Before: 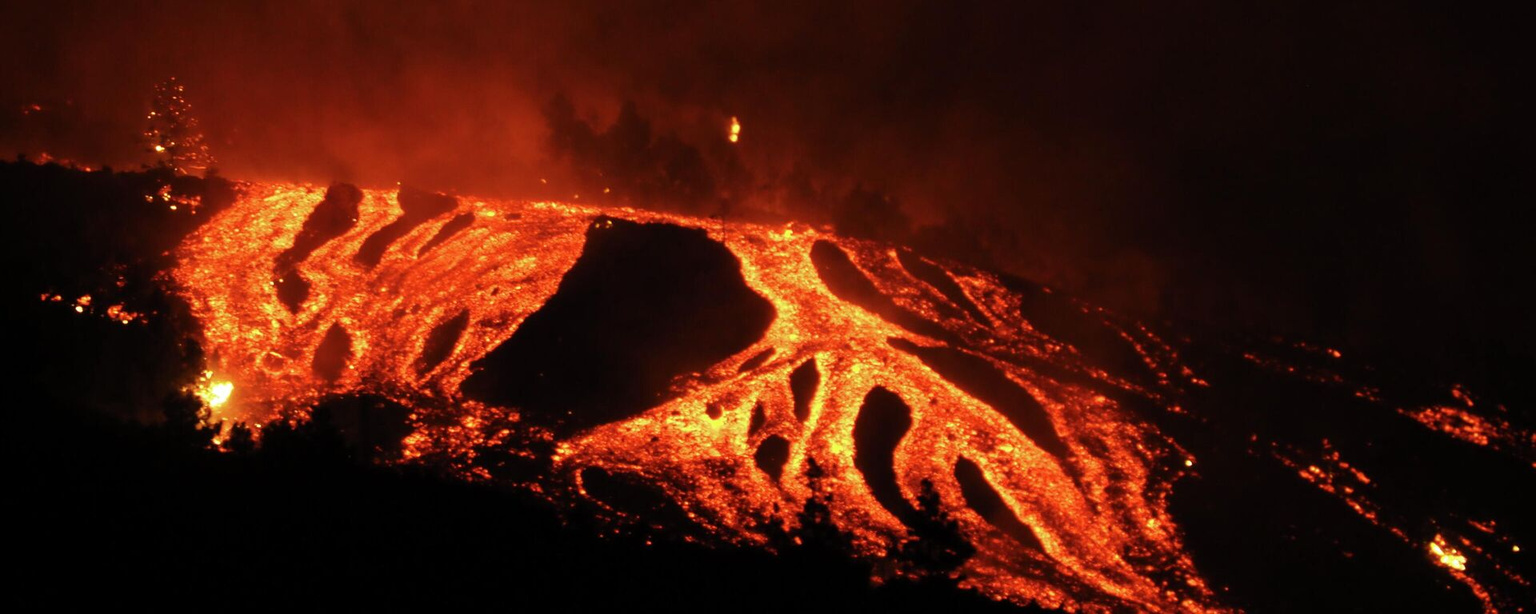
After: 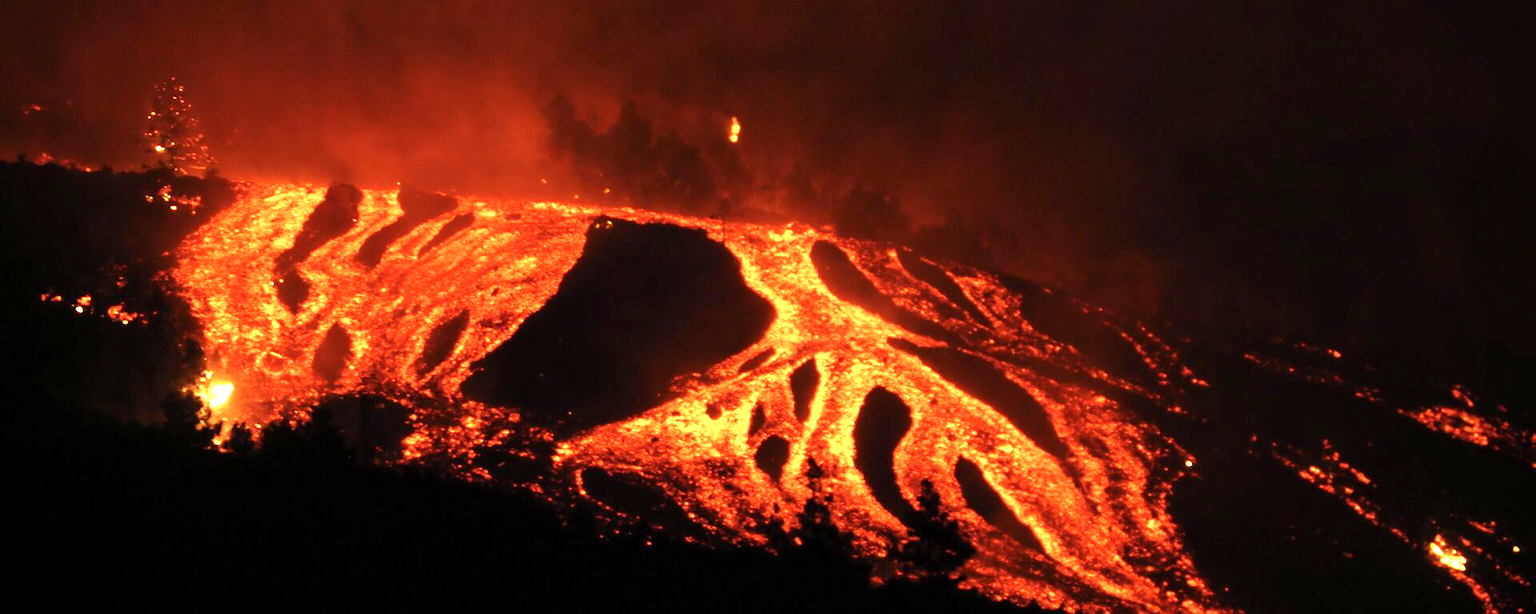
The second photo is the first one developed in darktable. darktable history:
exposure: exposure 0.747 EV, compensate exposure bias true, compensate highlight preservation false
